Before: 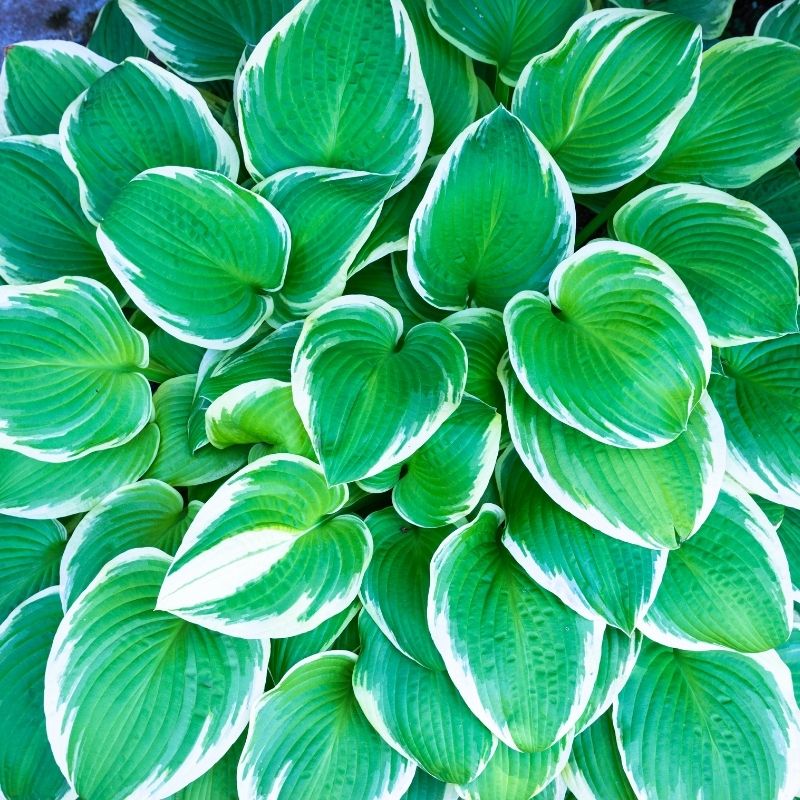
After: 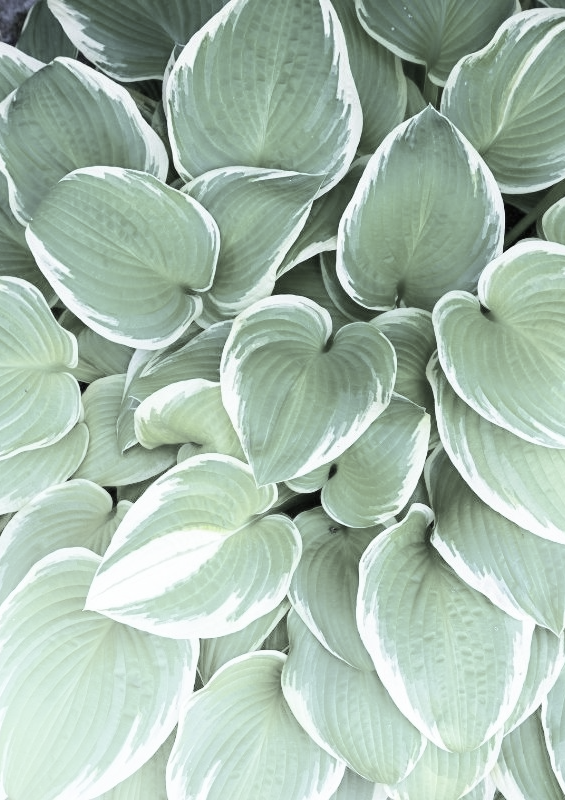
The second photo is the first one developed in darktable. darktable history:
color zones: curves: ch0 [(0.004, 0.388) (0.125, 0.392) (0.25, 0.404) (0.375, 0.5) (0.5, 0.5) (0.625, 0.5) (0.75, 0.5) (0.875, 0.5)]; ch1 [(0, 0.5) (0.125, 0.5) (0.25, 0.5) (0.375, 0.124) (0.524, 0.124) (0.645, 0.128) (0.789, 0.132) (0.914, 0.096) (0.998, 0.068)]
crop and rotate: left 8.982%, right 20.271%
shadows and highlights: shadows -21.2, highlights 99.26, highlights color adjustment 40.35%, soften with gaussian
